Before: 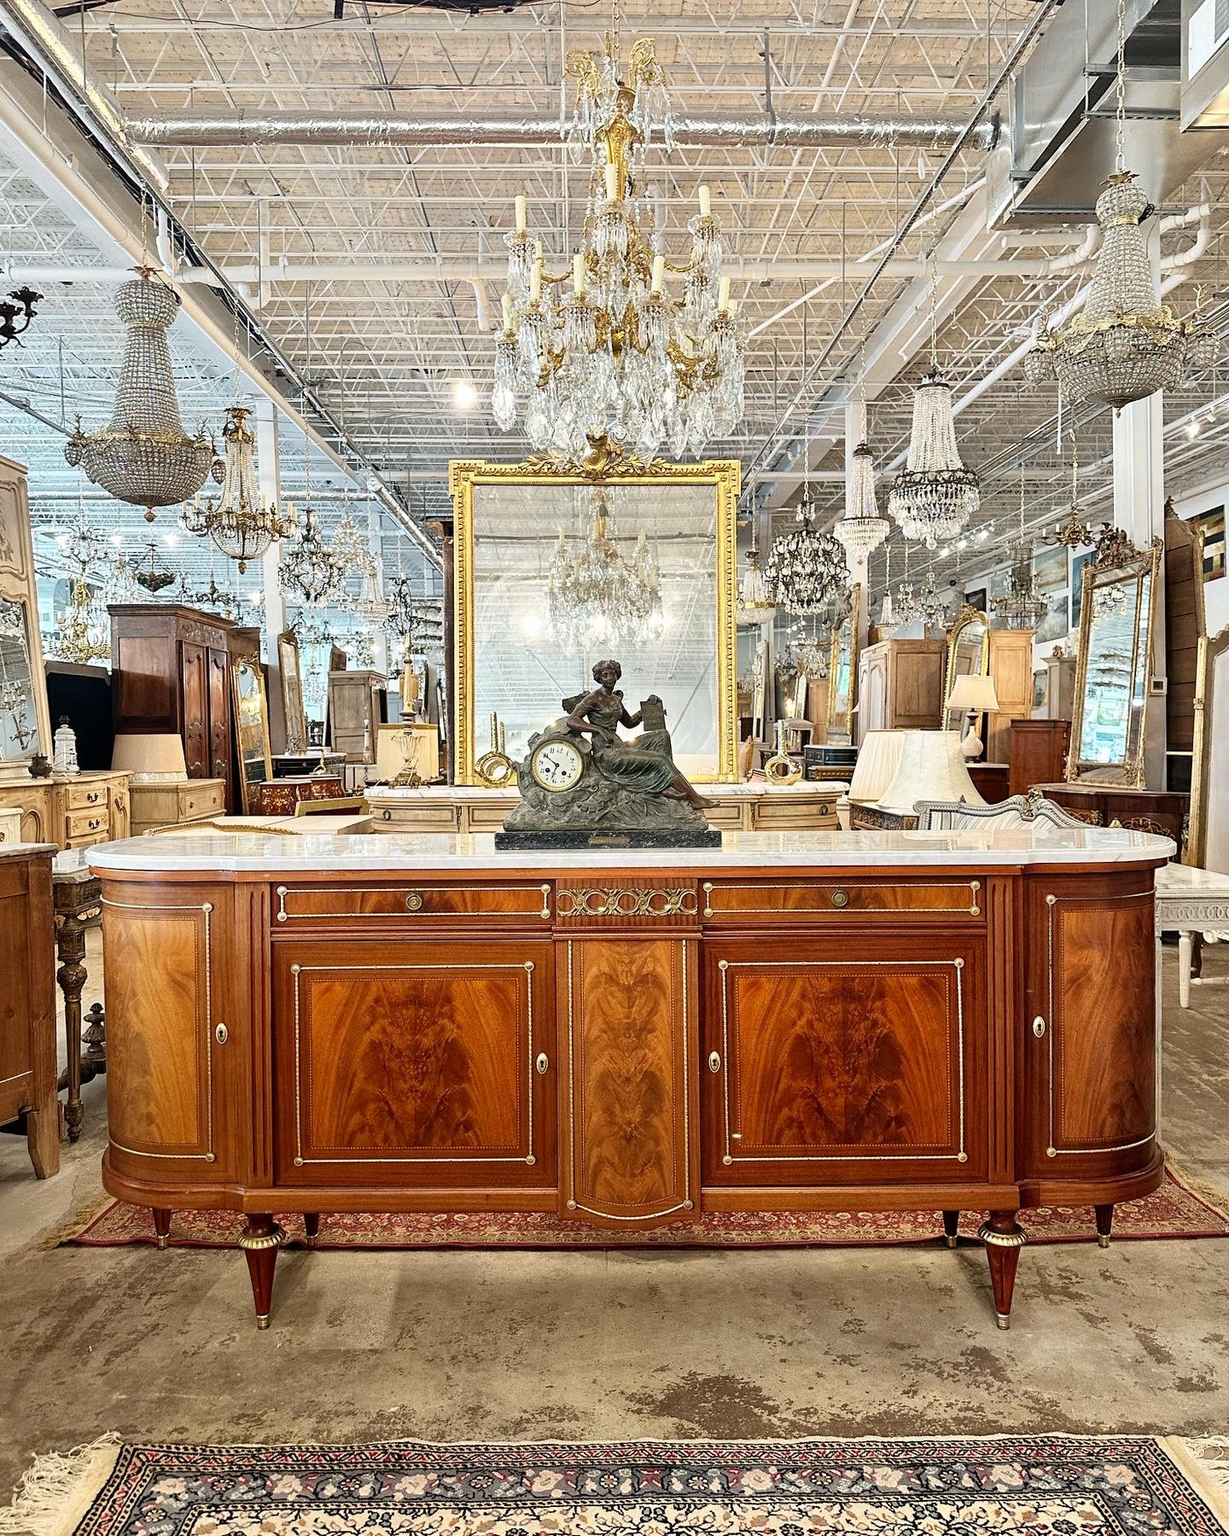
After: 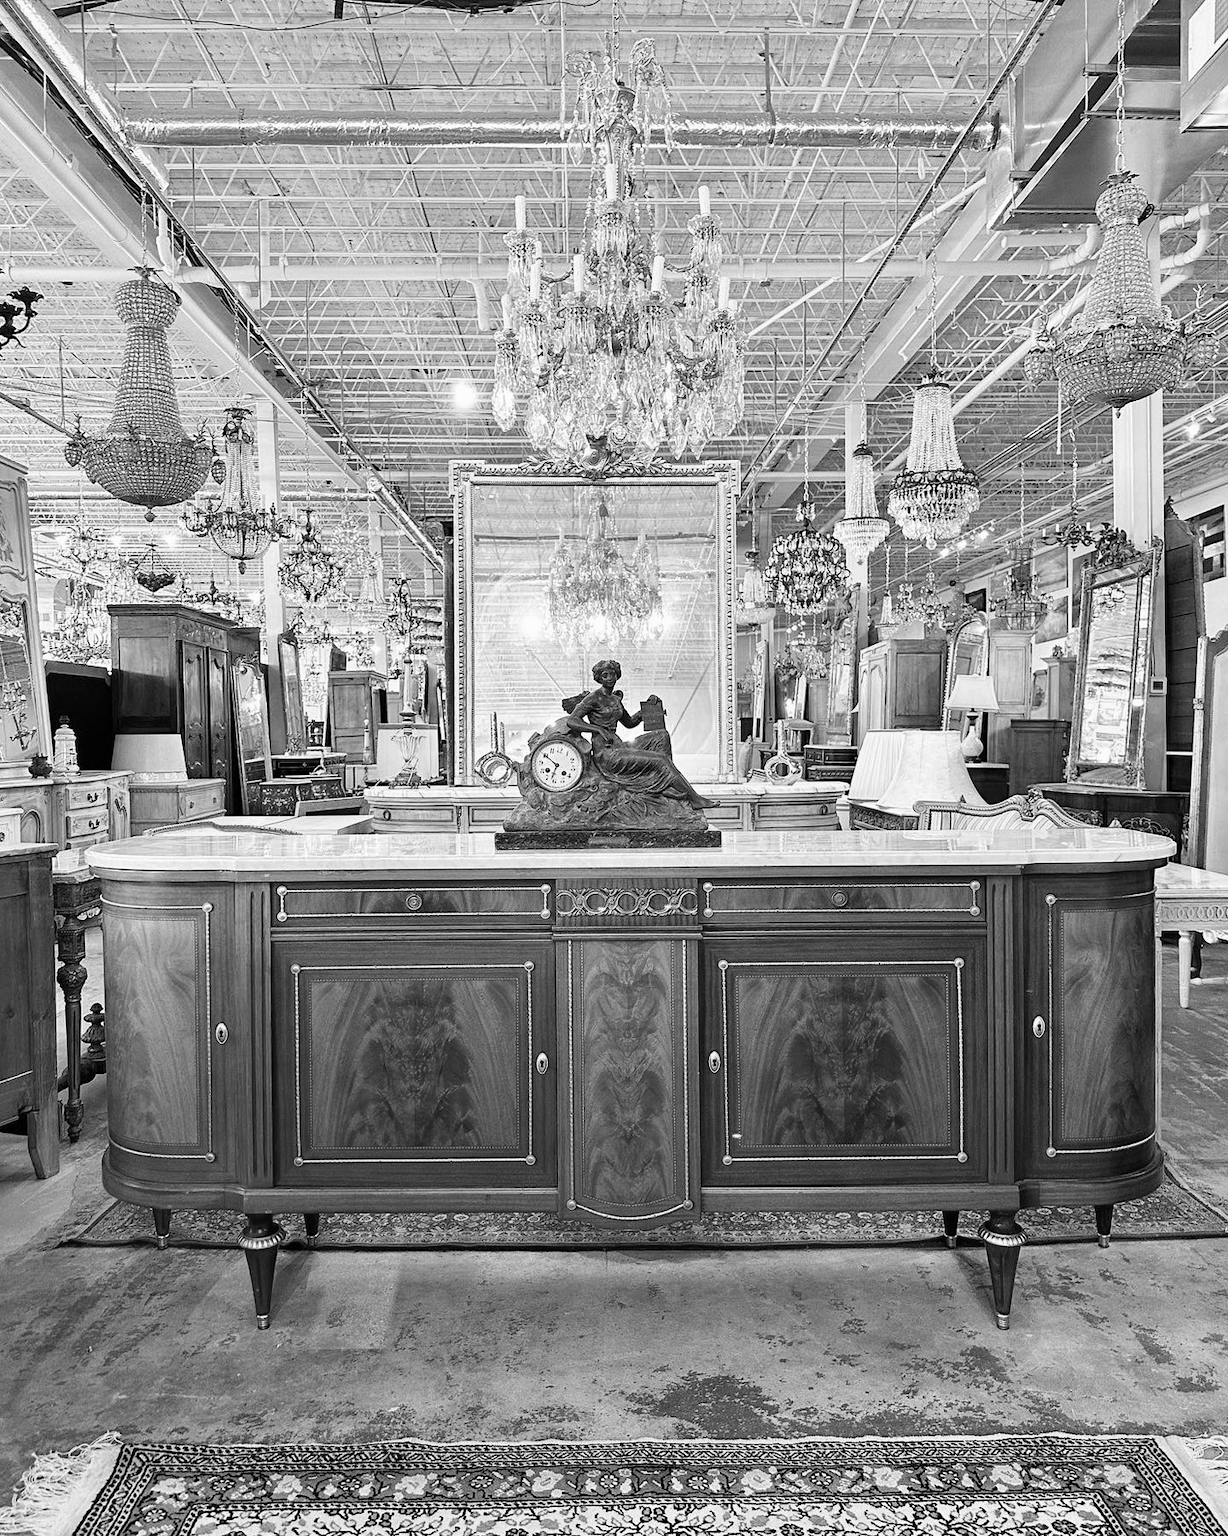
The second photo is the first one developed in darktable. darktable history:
velvia: on, module defaults
color correction: highlights a* -8, highlights b* 3.1
monochrome: on, module defaults
